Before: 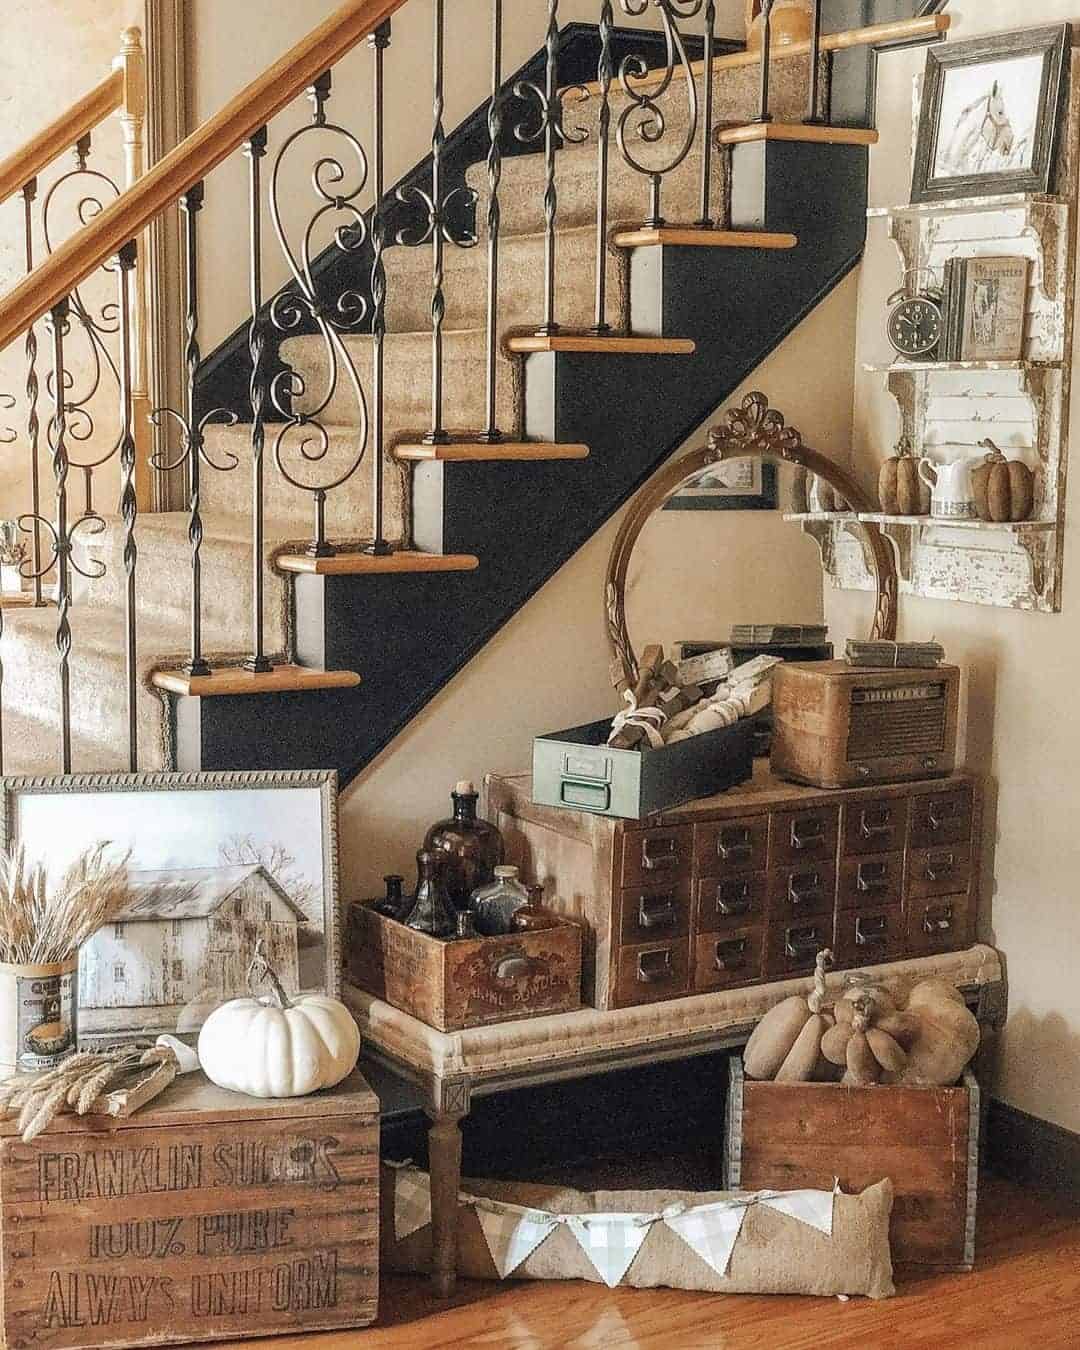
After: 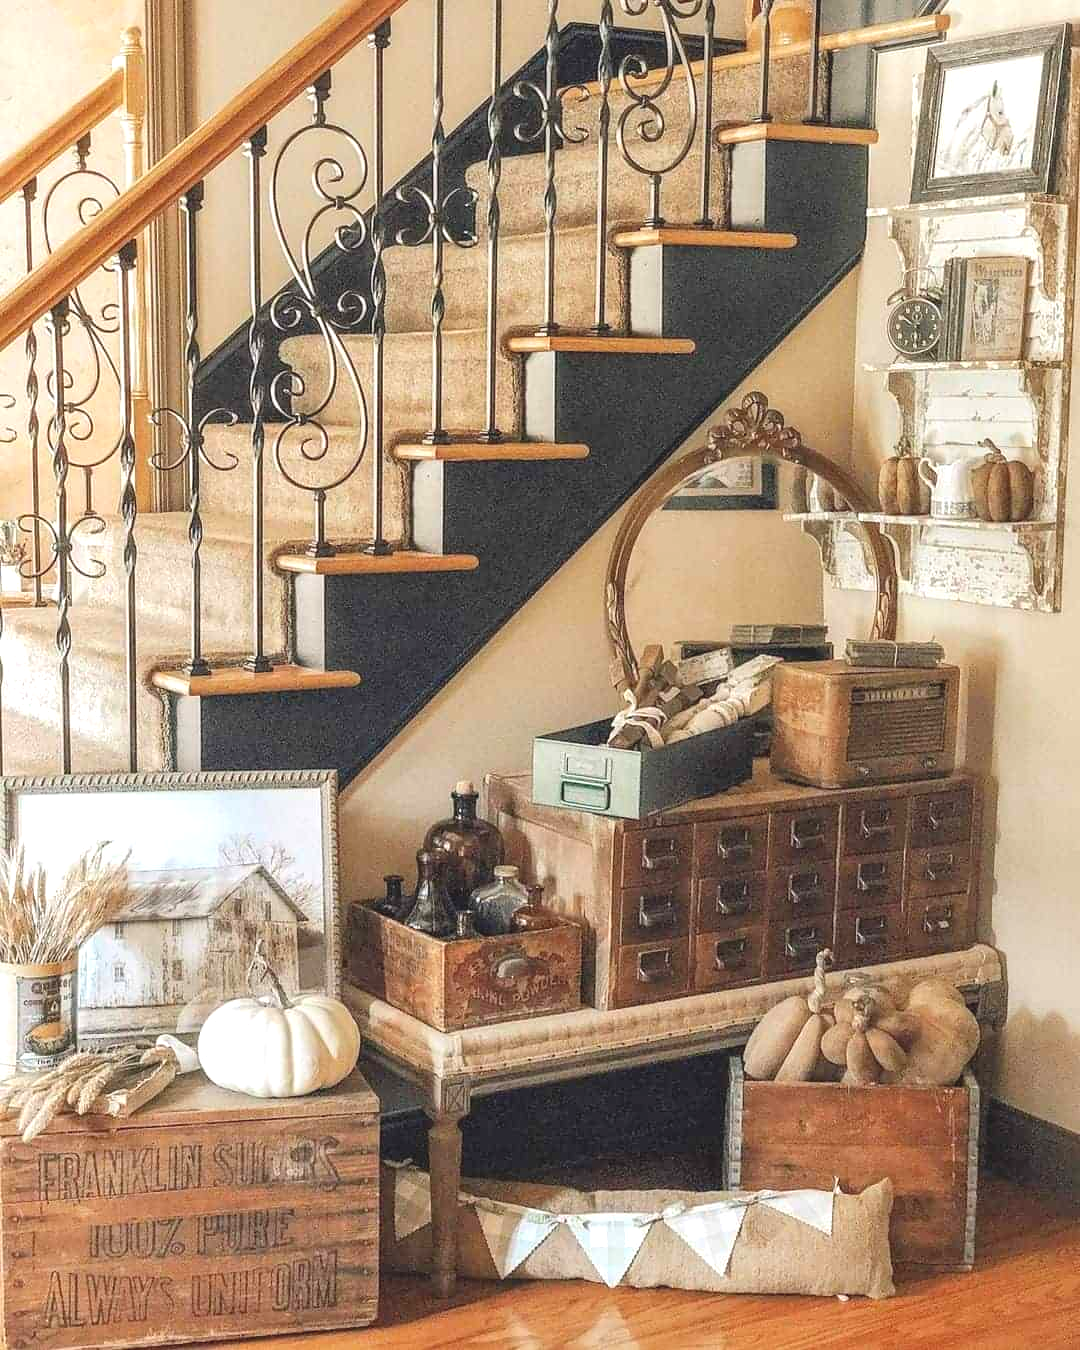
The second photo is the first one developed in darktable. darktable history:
contrast brightness saturation: contrast -0.101, brightness 0.053, saturation 0.077
exposure: black level correction 0, exposure 0.5 EV, compensate highlight preservation false
